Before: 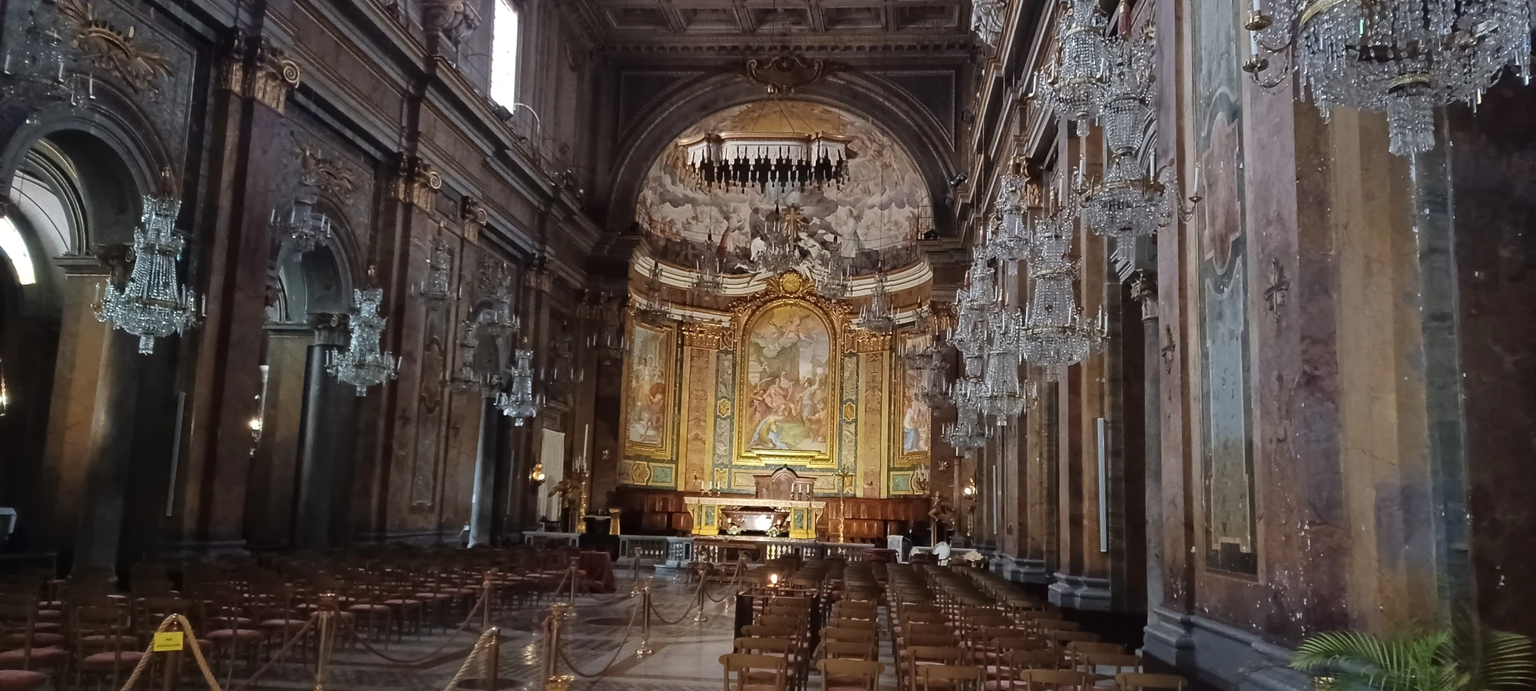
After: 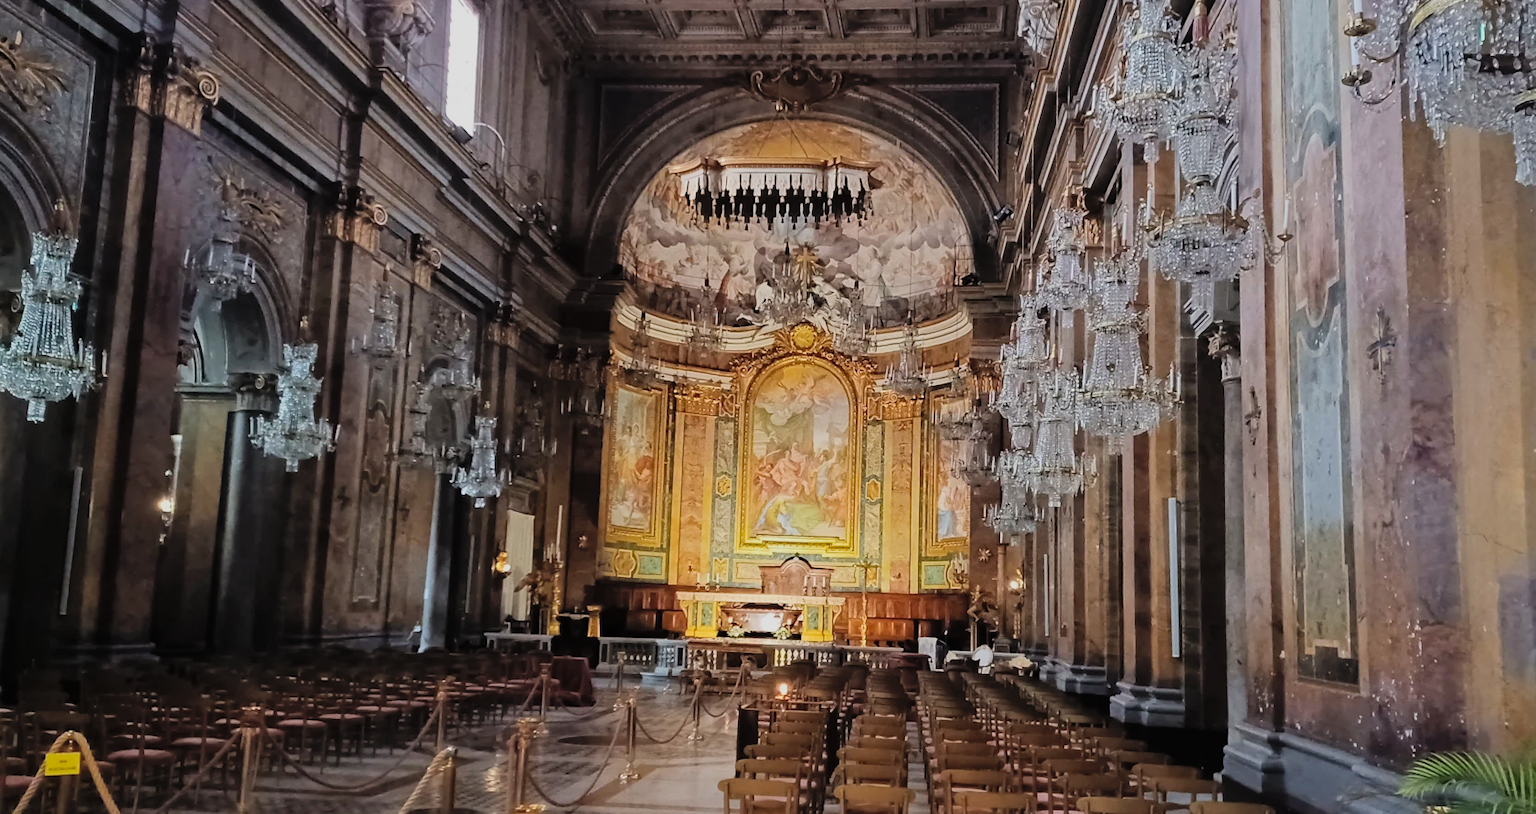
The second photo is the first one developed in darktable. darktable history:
crop: left 7.598%, right 7.873%
contrast brightness saturation: contrast 0.07, brightness 0.18, saturation 0.4
filmic rgb: black relative exposure -7.32 EV, white relative exposure 5.09 EV, hardness 3.2
